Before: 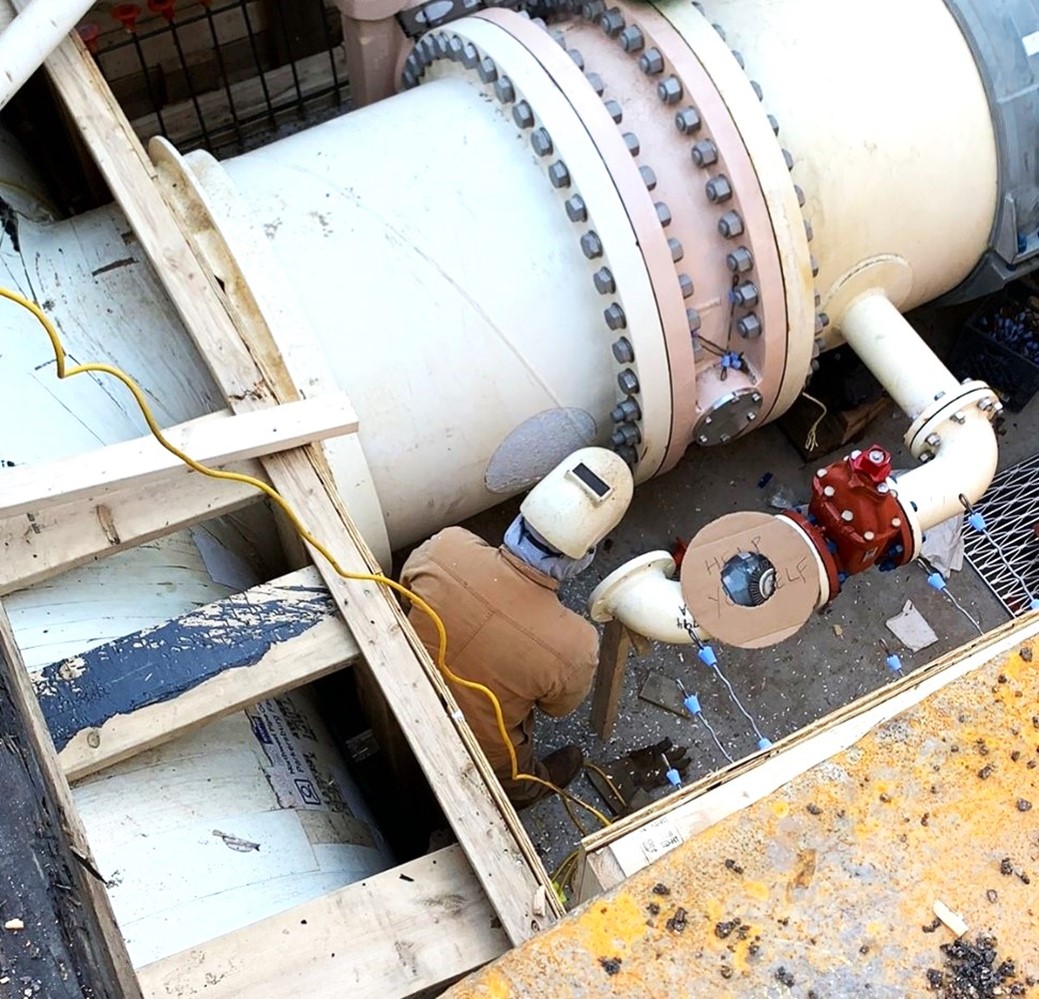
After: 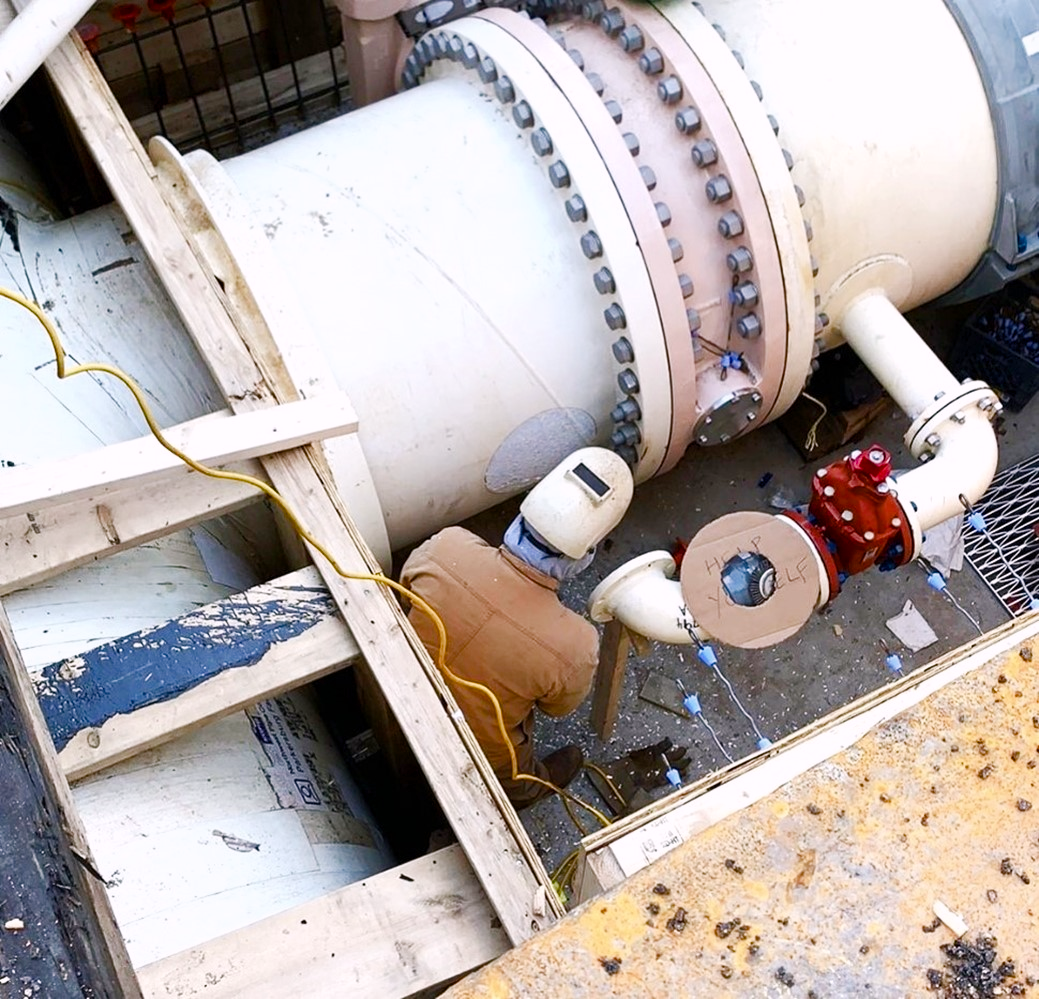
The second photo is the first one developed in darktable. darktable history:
color balance rgb: highlights gain › chroma 1.503%, highlights gain › hue 310.13°, perceptual saturation grading › global saturation 0.735%, perceptual saturation grading › highlights -33.504%, perceptual saturation grading › mid-tones 15.084%, perceptual saturation grading › shadows 47.611%, global vibrance 9.387%
base curve: curves: ch0 [(0, 0) (0.472, 0.508) (1, 1)], preserve colors none
